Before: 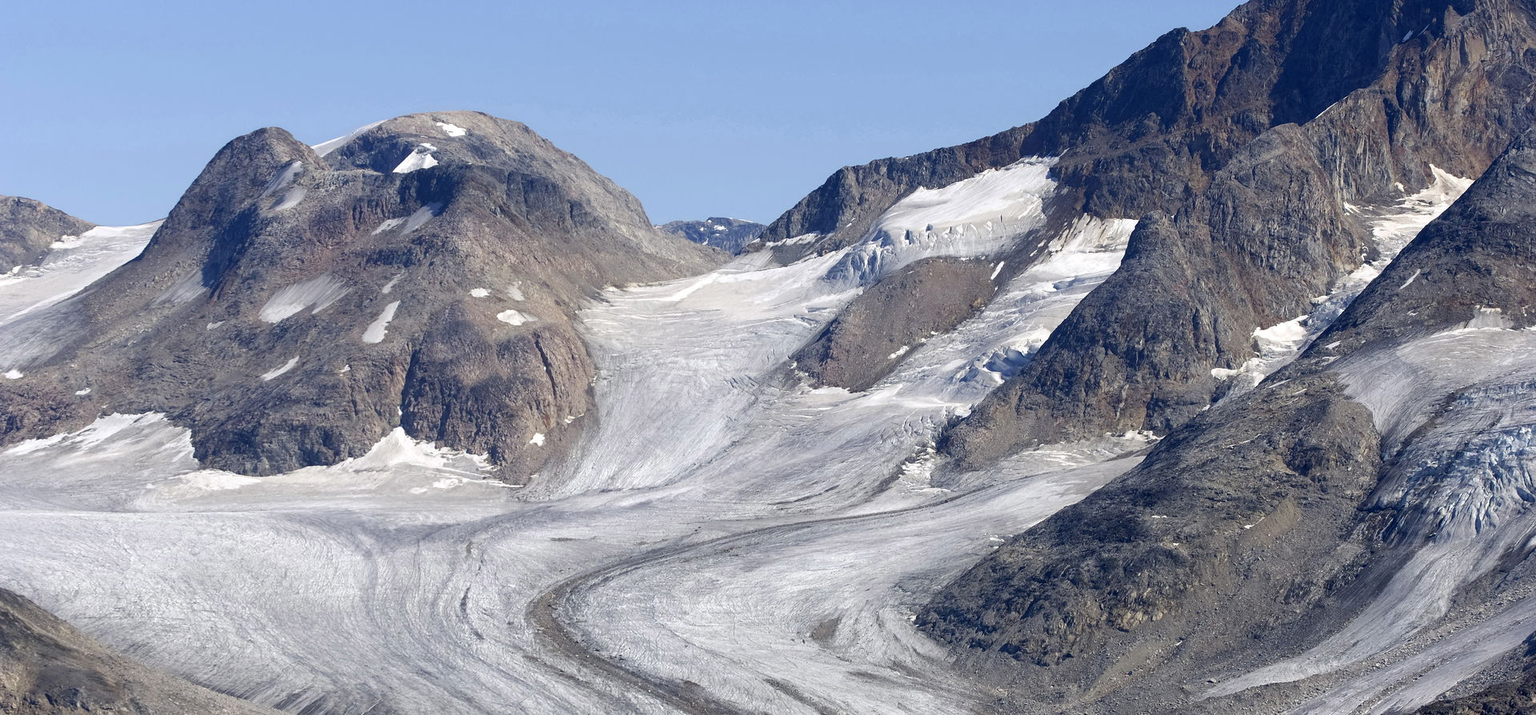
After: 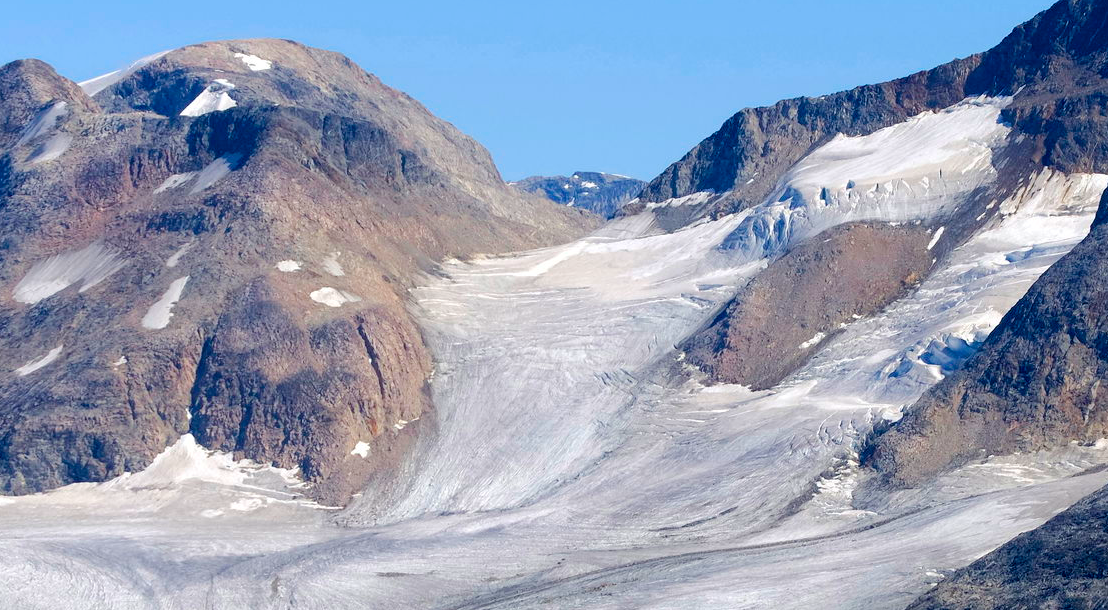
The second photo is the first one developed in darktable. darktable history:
color balance rgb: perceptual saturation grading › global saturation 25%, perceptual brilliance grading › mid-tones 10%, perceptual brilliance grading › shadows 15%, global vibrance 20%
crop: left 16.202%, top 11.208%, right 26.045%, bottom 20.557%
